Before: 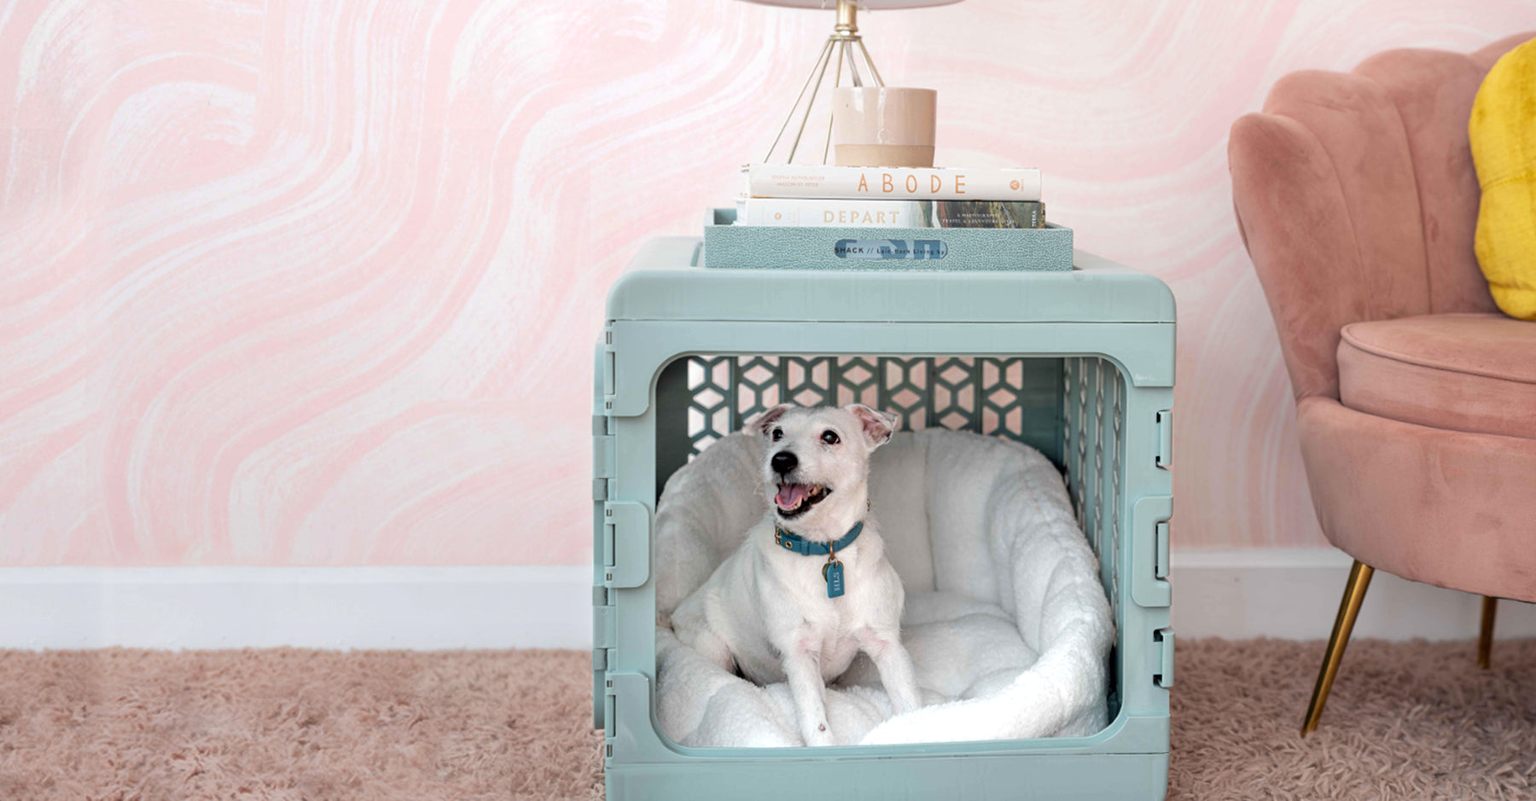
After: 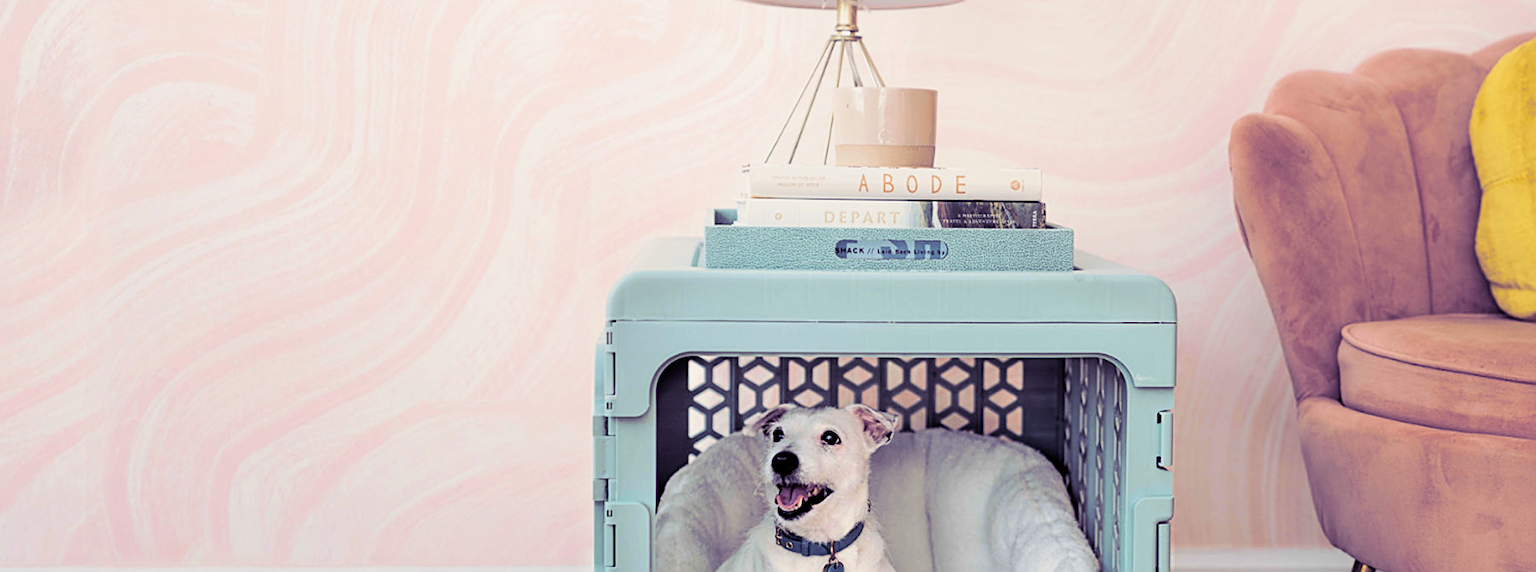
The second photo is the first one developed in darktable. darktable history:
velvia: on, module defaults
crop: bottom 28.576%
filmic rgb: black relative exposure -16 EV, white relative exposure 6.29 EV, hardness 5.1, contrast 1.35
sharpen: on, module defaults
contrast brightness saturation: saturation -0.04
split-toning: shadows › hue 255.6°, shadows › saturation 0.66, highlights › hue 43.2°, highlights › saturation 0.68, balance -50.1
